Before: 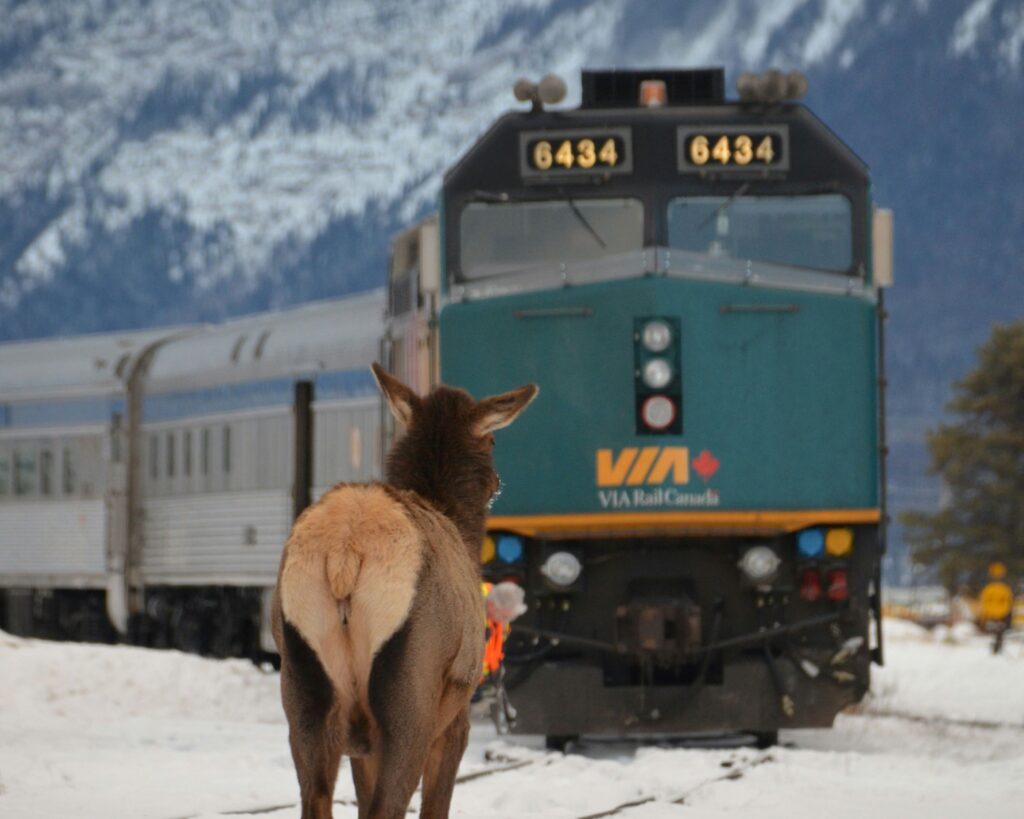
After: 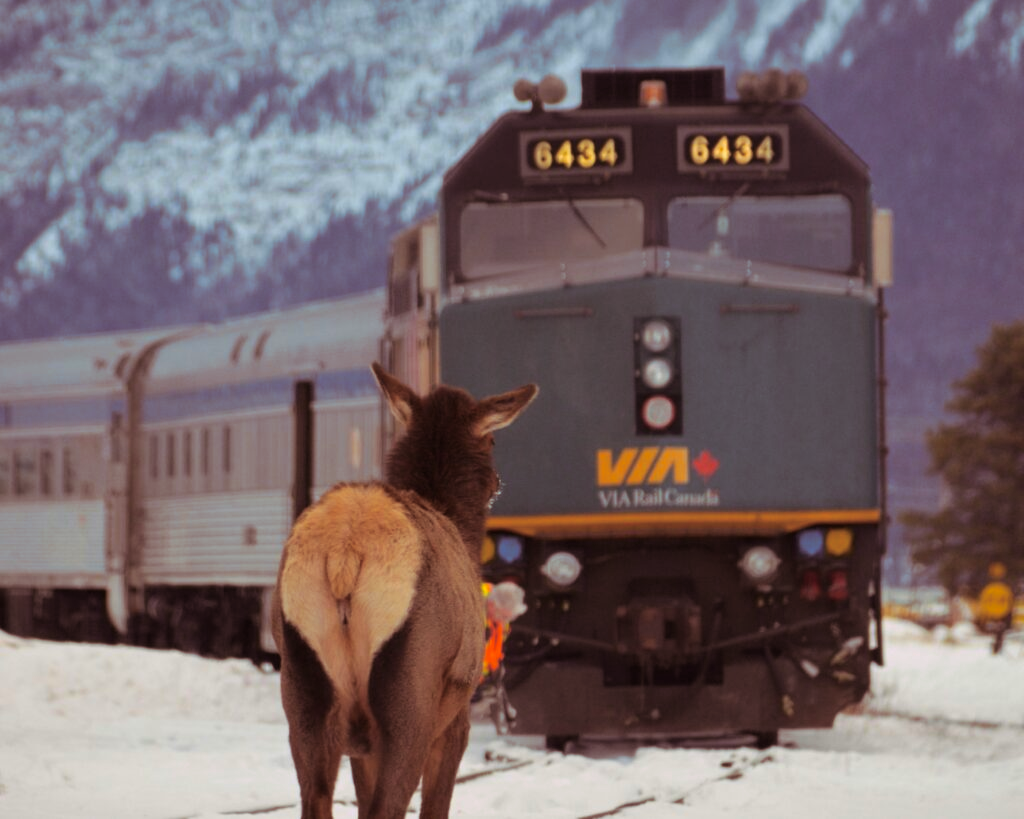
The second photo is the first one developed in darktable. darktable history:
split-toning: highlights › hue 298.8°, highlights › saturation 0.73, compress 41.76%
color balance rgb: perceptual saturation grading › global saturation 20%, global vibrance 20%
